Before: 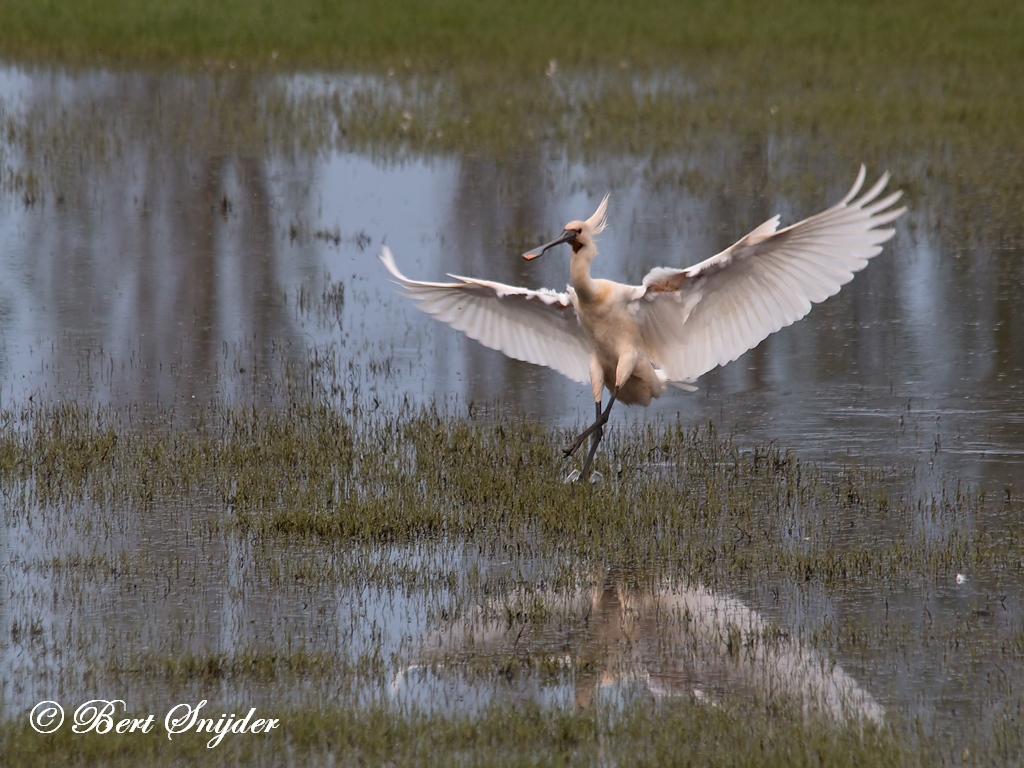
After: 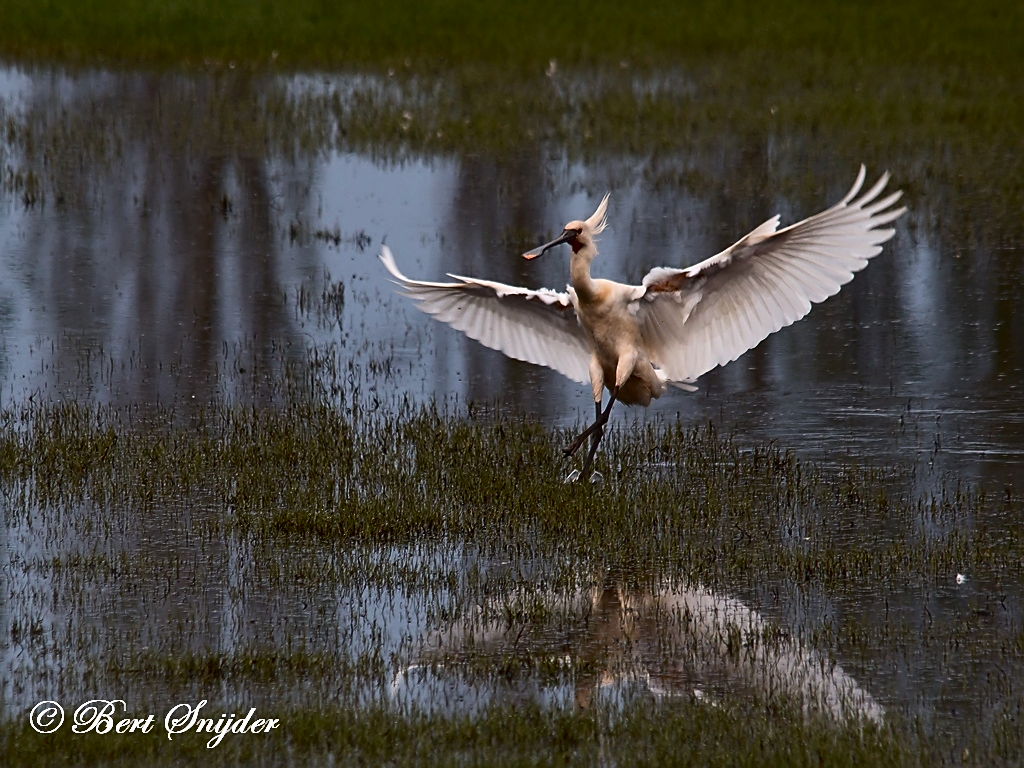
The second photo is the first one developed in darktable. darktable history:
contrast brightness saturation: contrast 0.185, brightness -0.223, saturation 0.119
sharpen: on, module defaults
